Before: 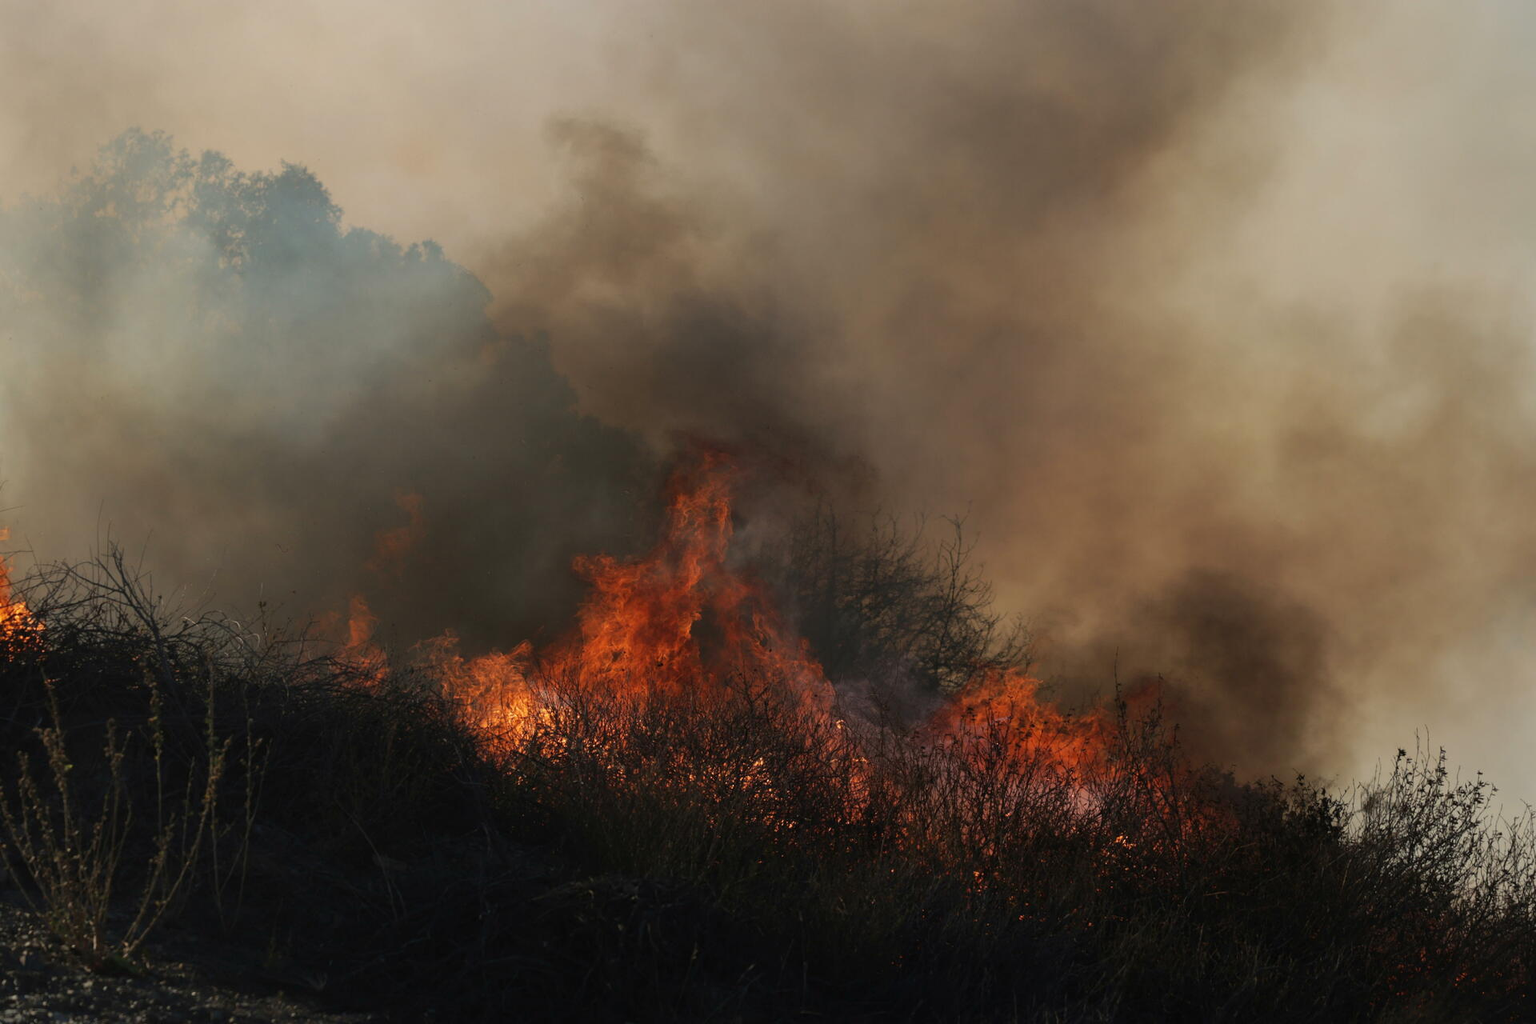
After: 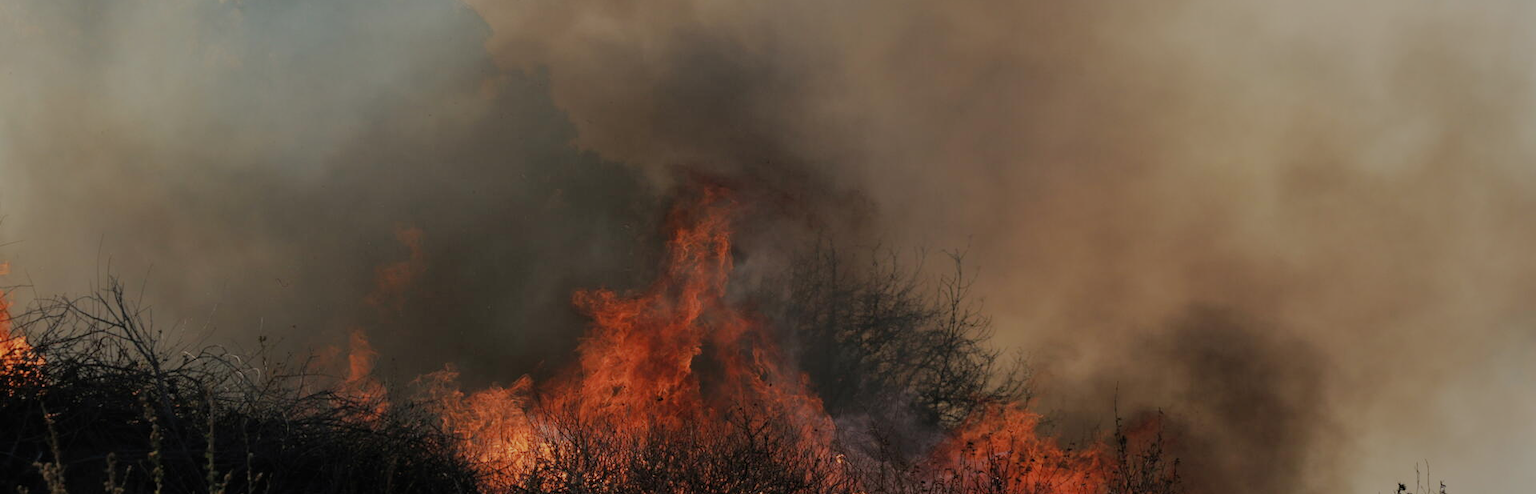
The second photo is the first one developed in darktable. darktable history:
crop and rotate: top 25.998%, bottom 25.69%
filmic rgb: black relative exposure -6.58 EV, white relative exposure 4.7 EV, threshold 5.97 EV, hardness 3.13, contrast 0.805, contrast in shadows safe, enable highlight reconstruction true
